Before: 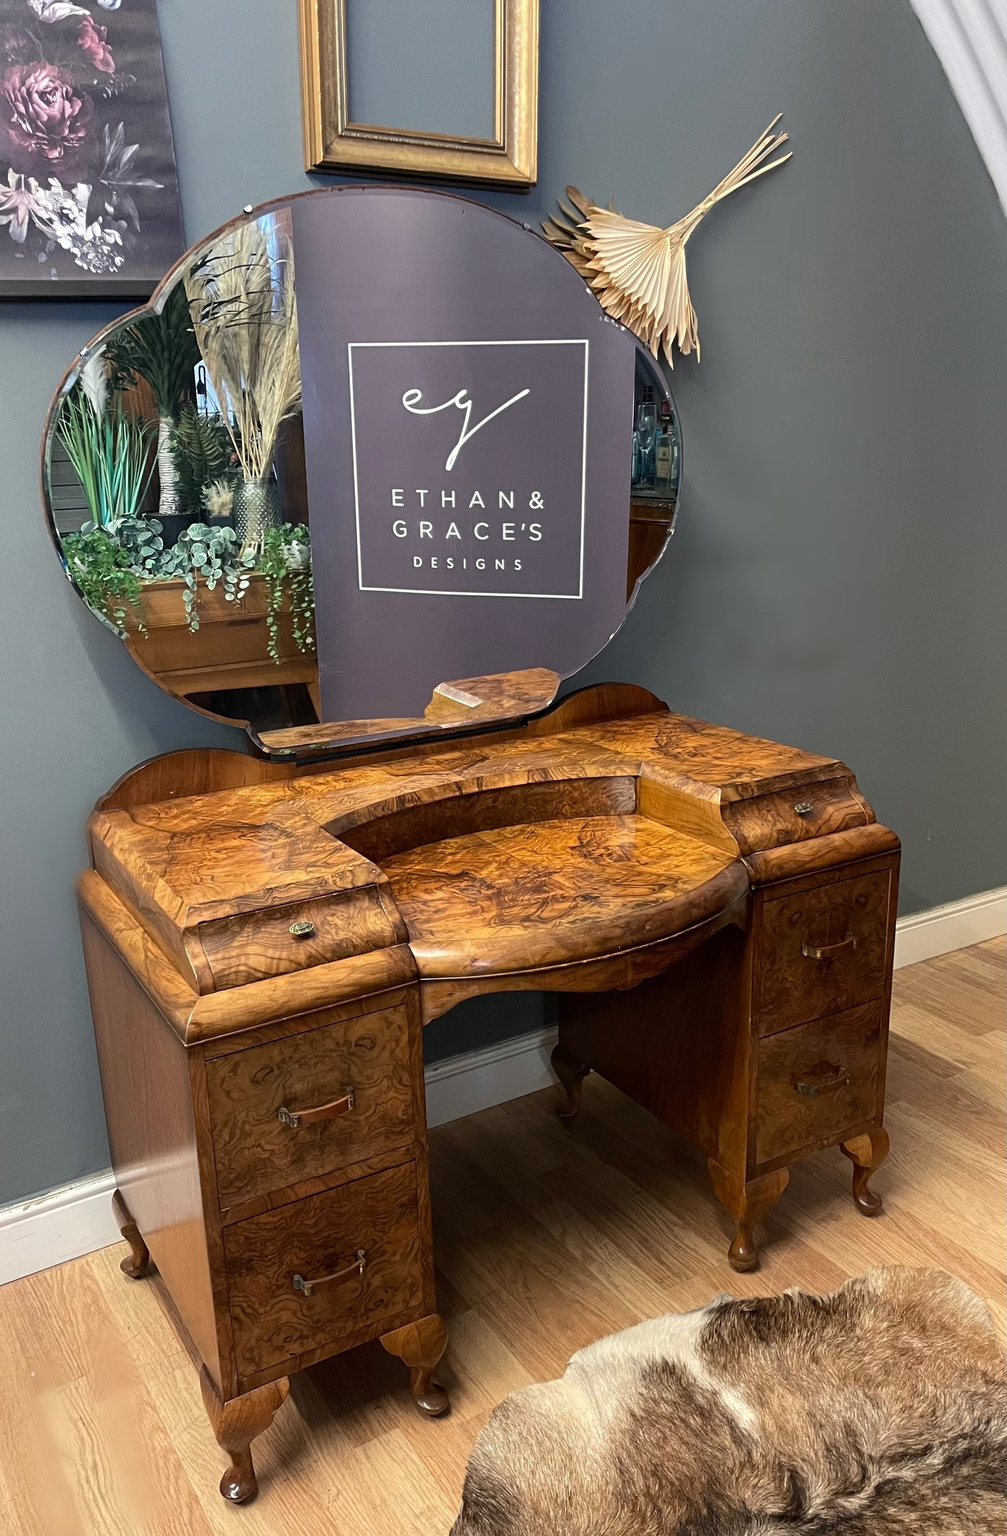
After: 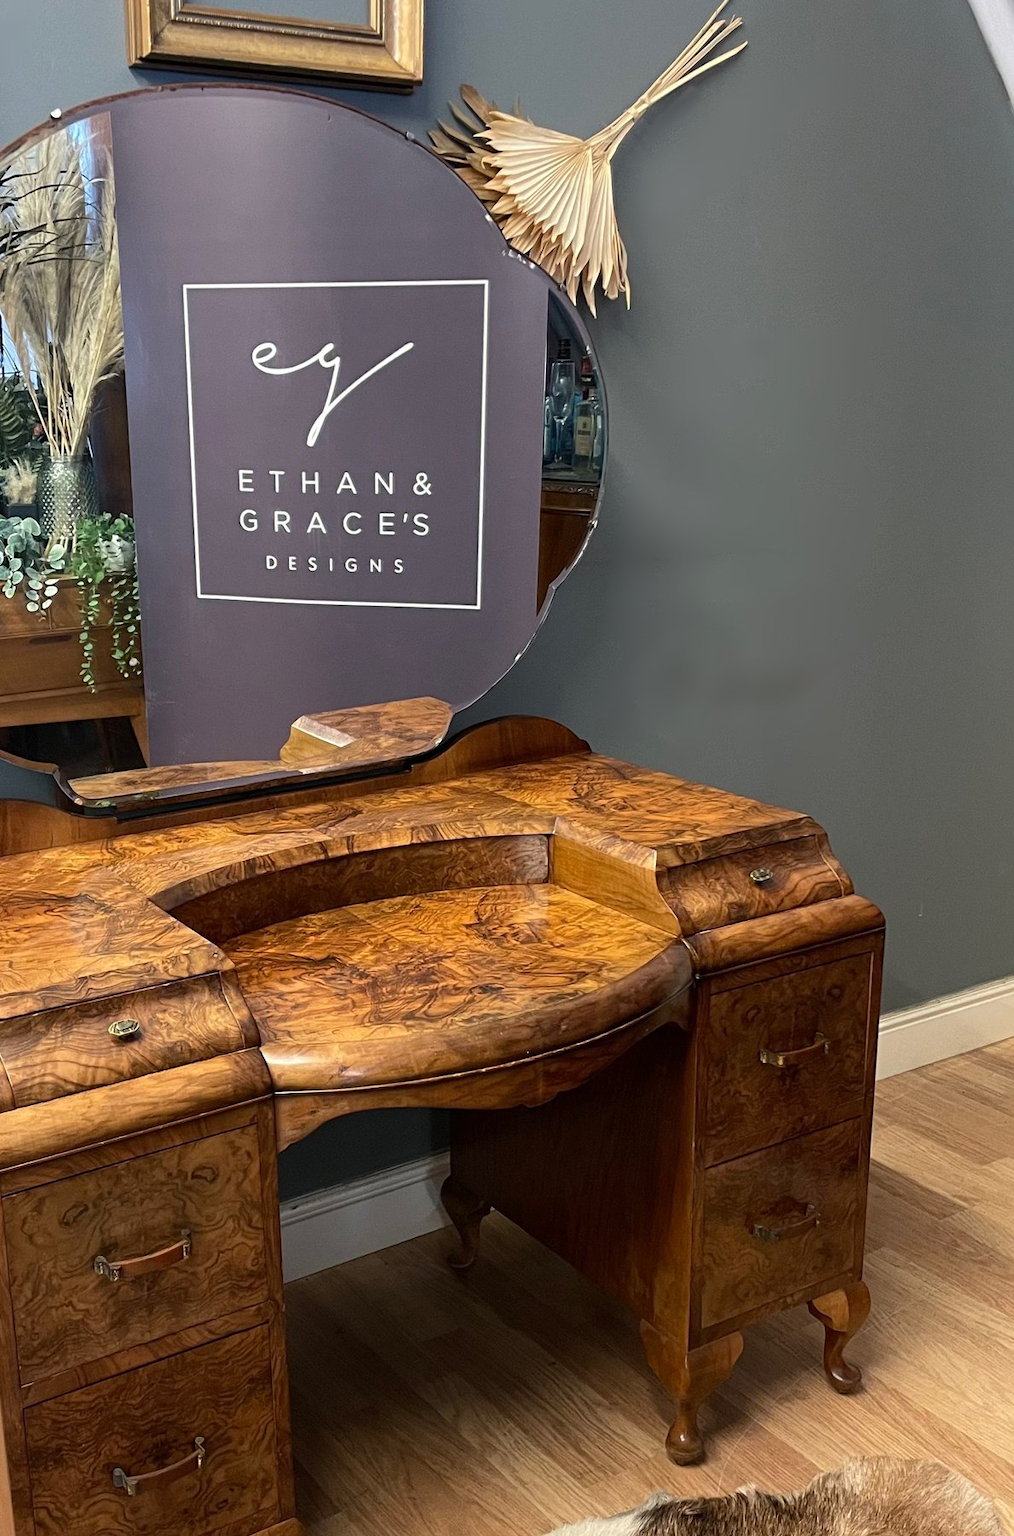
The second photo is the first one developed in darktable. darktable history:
crop and rotate: left 20.317%, top 7.816%, right 0.372%, bottom 13.464%
